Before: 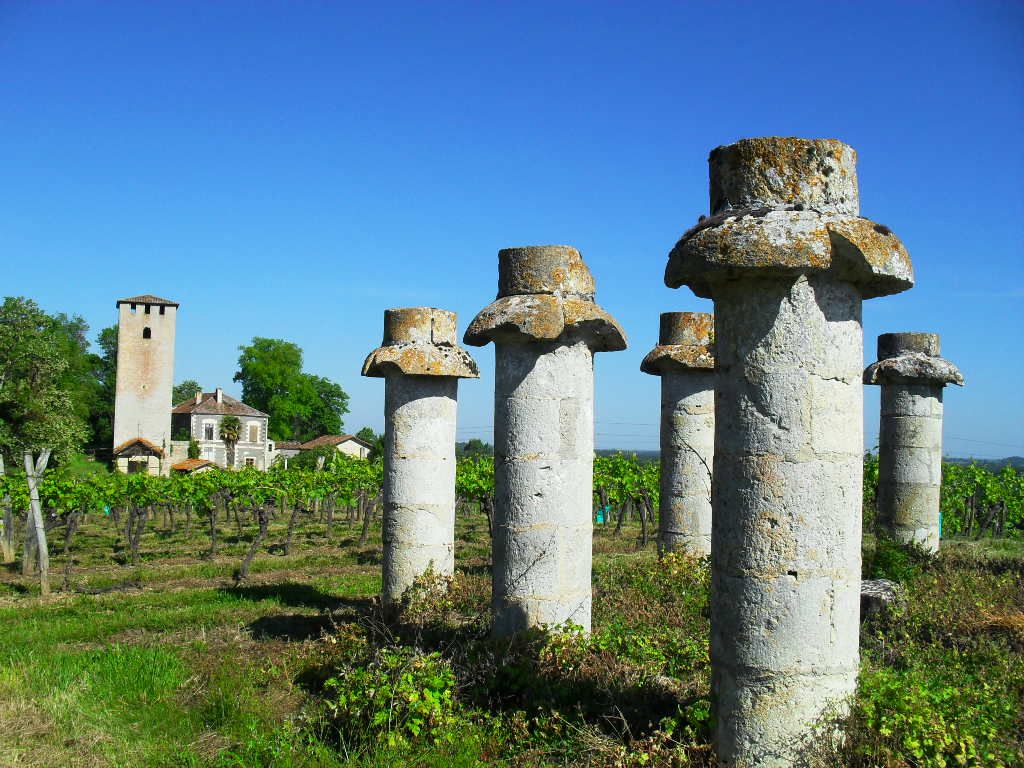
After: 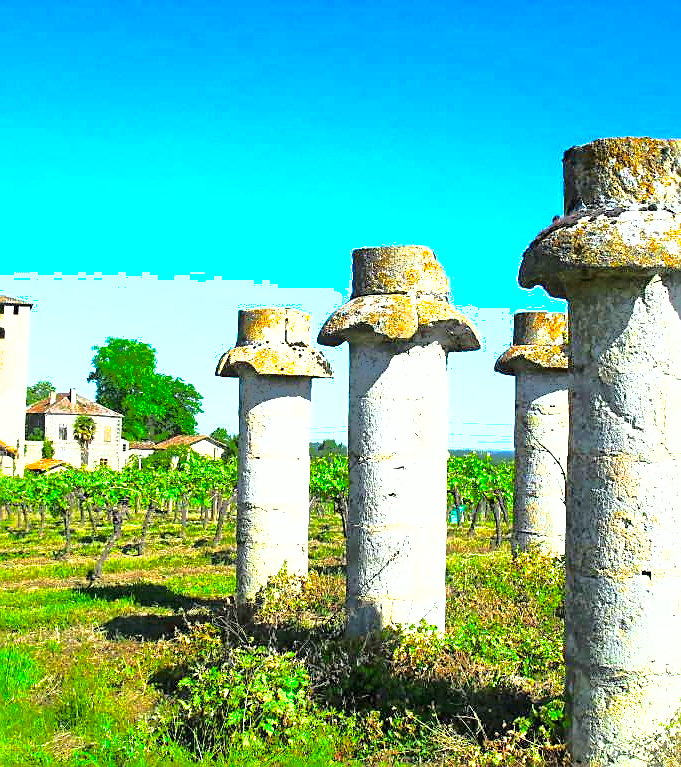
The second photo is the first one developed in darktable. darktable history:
crop and rotate: left 14.307%, right 19.116%
base curve: curves: ch0 [(0, 0) (0.032, 0.037) (0.105, 0.228) (0.435, 0.76) (0.856, 0.983) (1, 1)]
shadows and highlights: shadows 40.21, highlights -59.67
sharpen: on, module defaults
color balance rgb: perceptual saturation grading › global saturation 17.465%
exposure: black level correction 0, exposure 1.2 EV, compensate exposure bias true, compensate highlight preservation false
